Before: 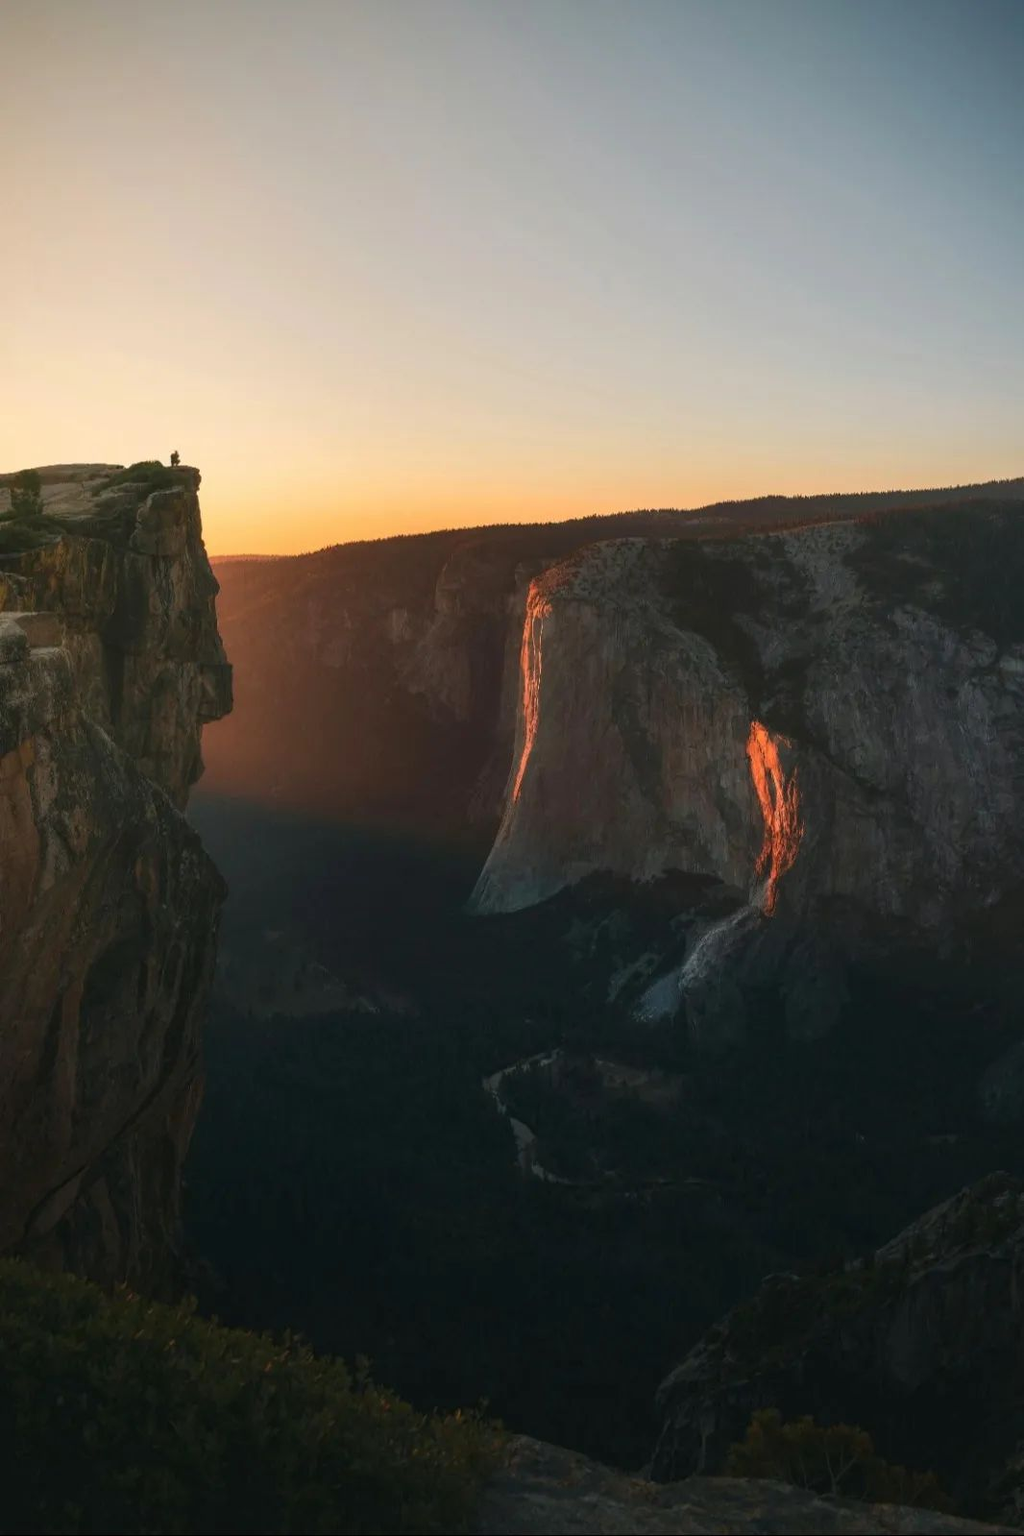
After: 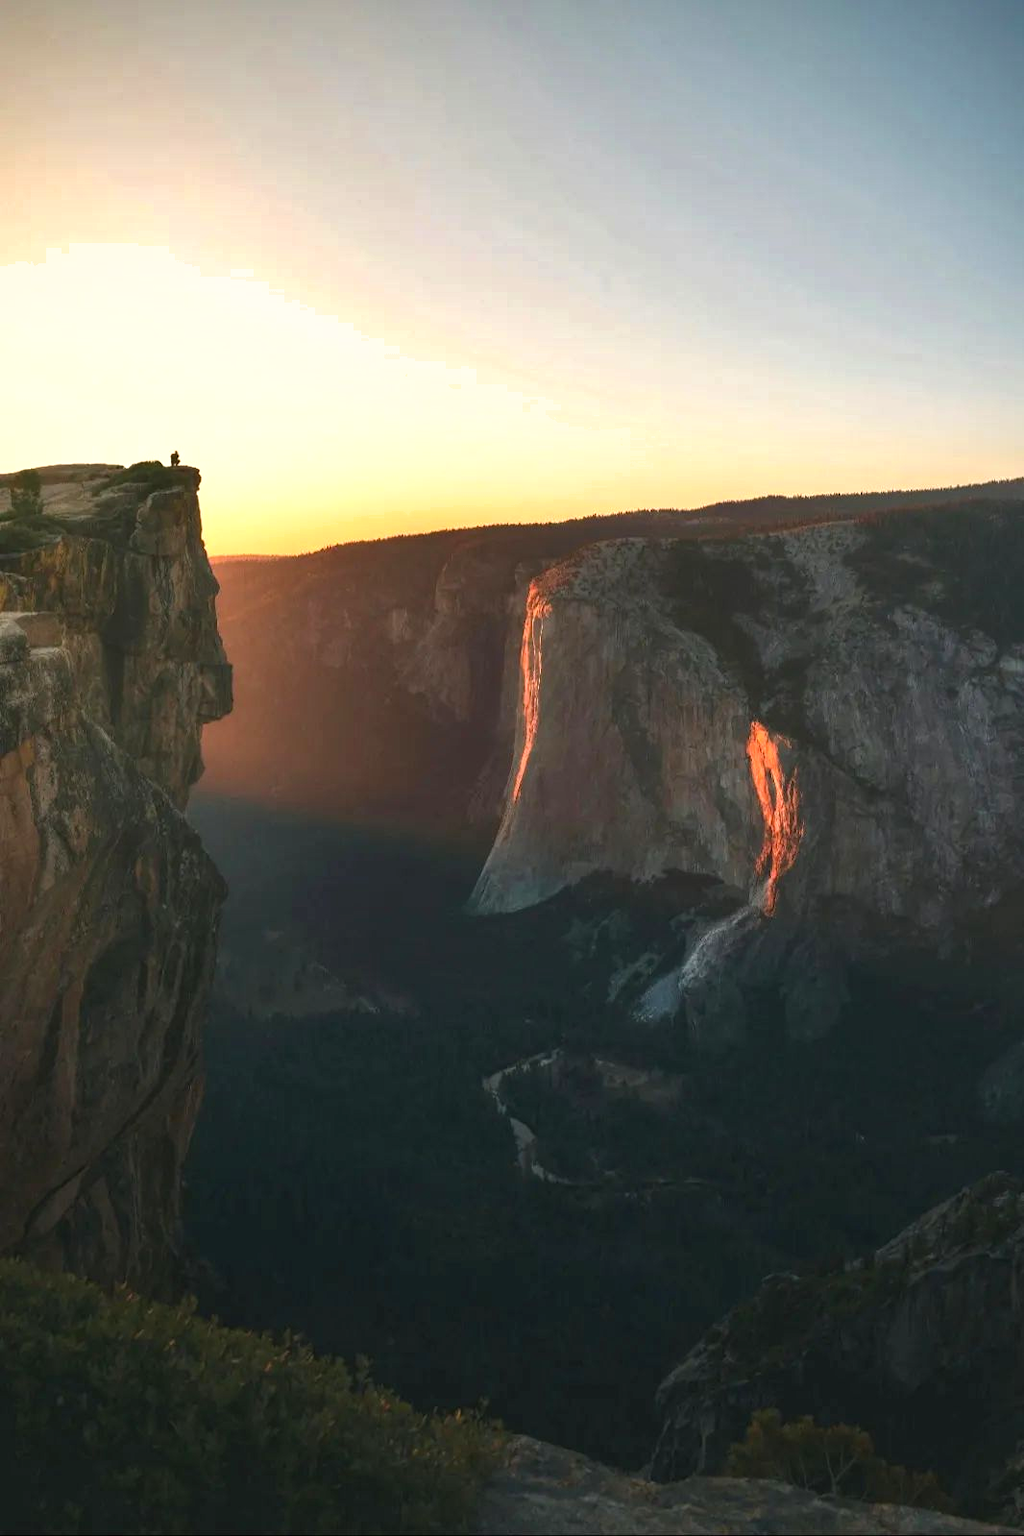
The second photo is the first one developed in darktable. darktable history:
exposure: black level correction 0, exposure 0.7 EV, compensate exposure bias true, compensate highlight preservation false
shadows and highlights: shadows 22.7, highlights -48.71, soften with gaussian
